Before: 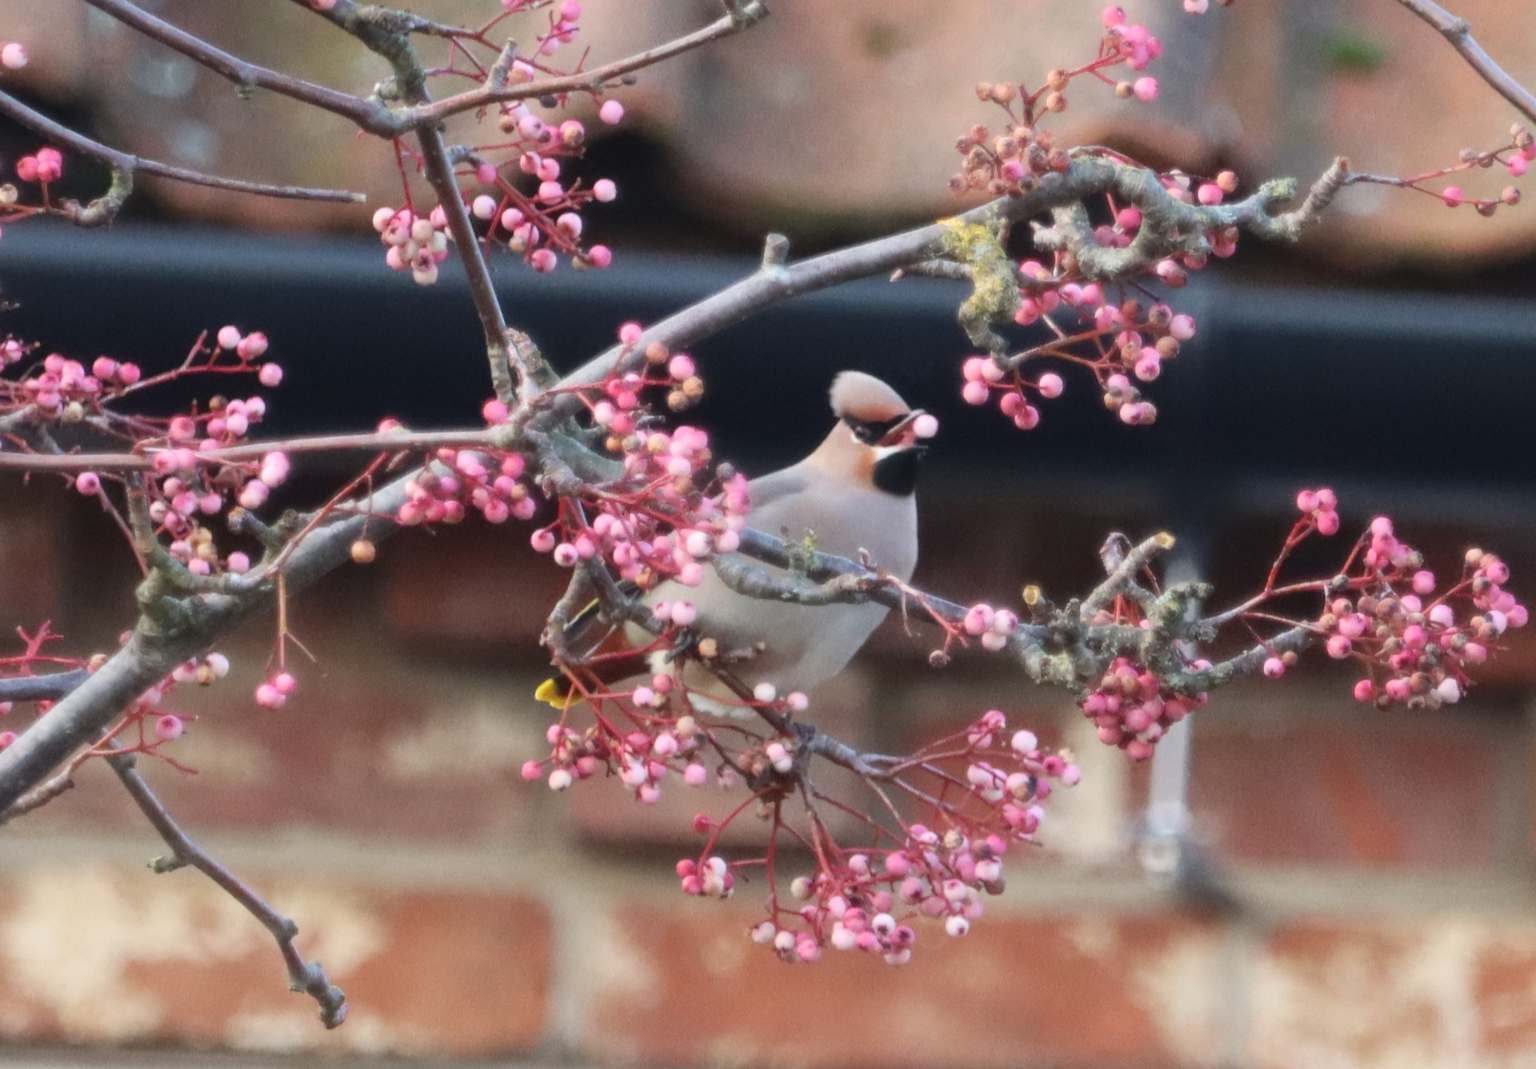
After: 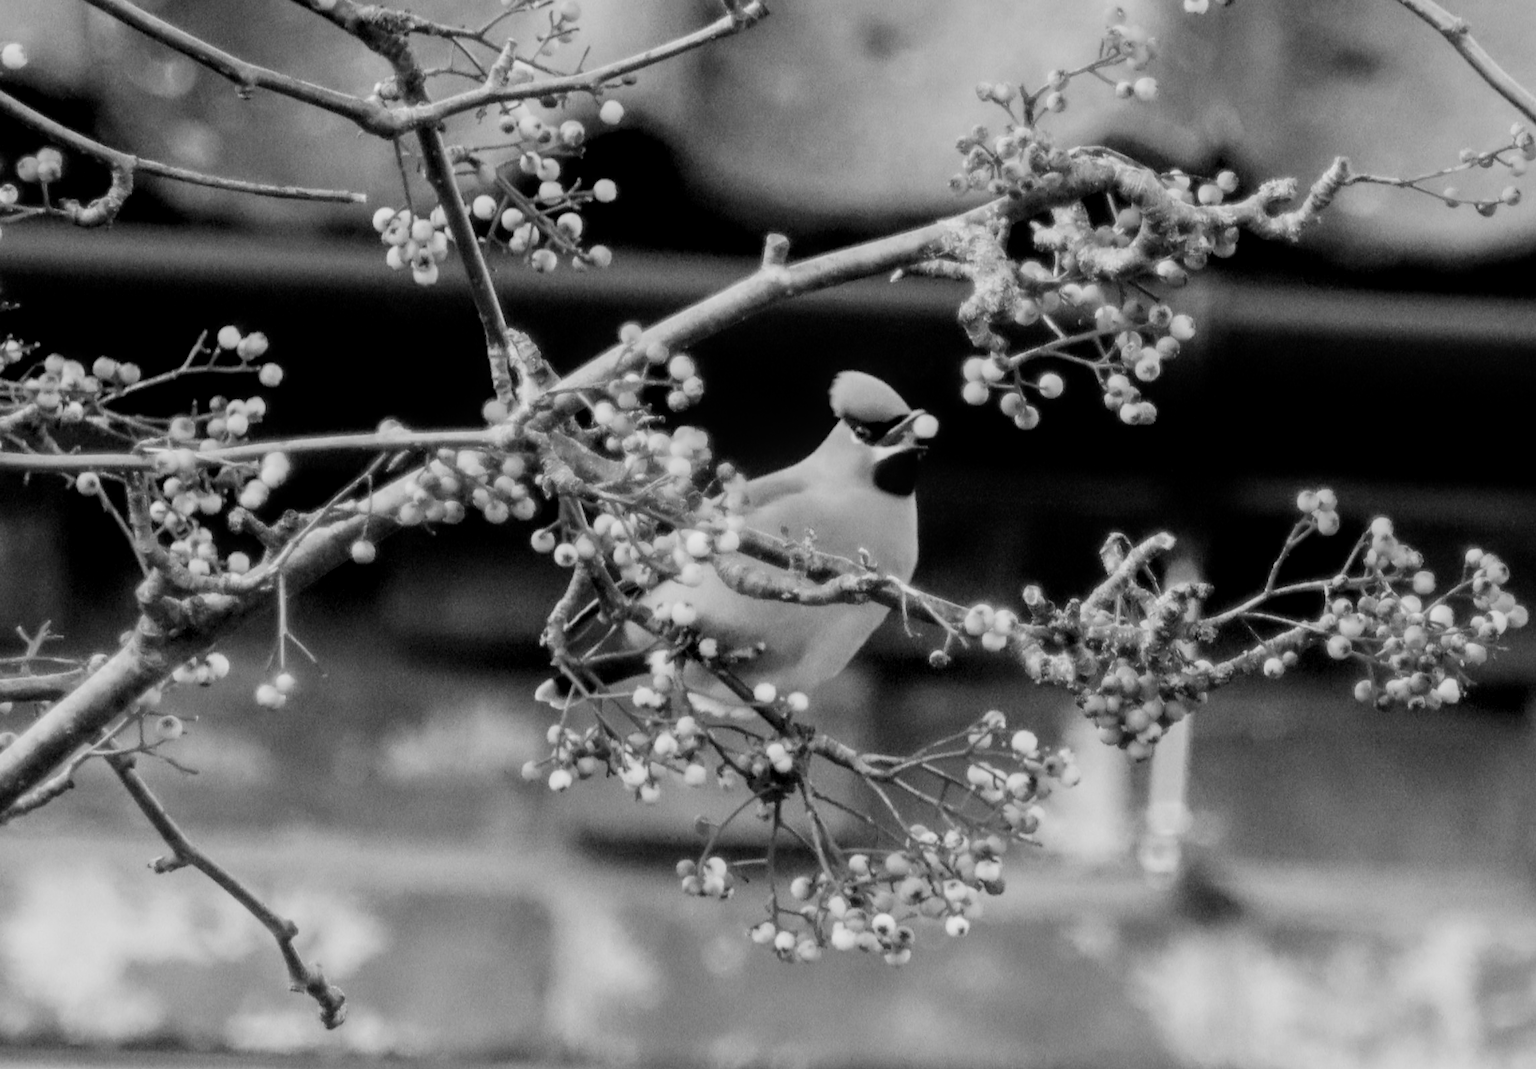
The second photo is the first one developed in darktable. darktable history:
filmic rgb: black relative exposure -5 EV, hardness 2.88, contrast 1.3
monochrome: on, module defaults
local contrast: on, module defaults
